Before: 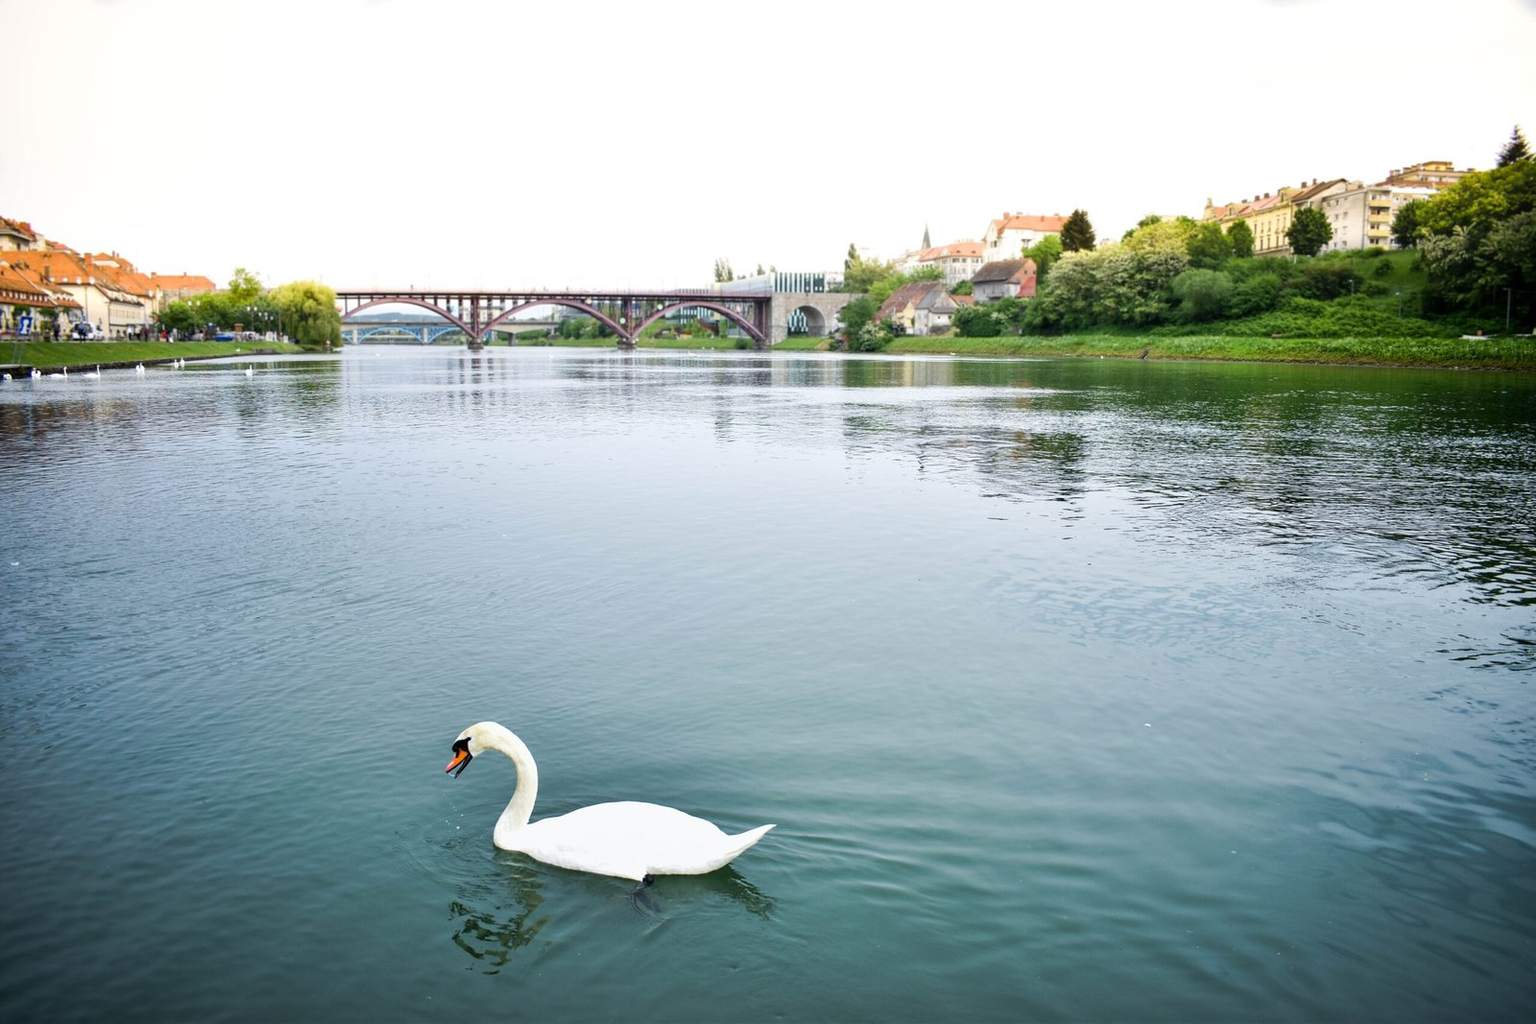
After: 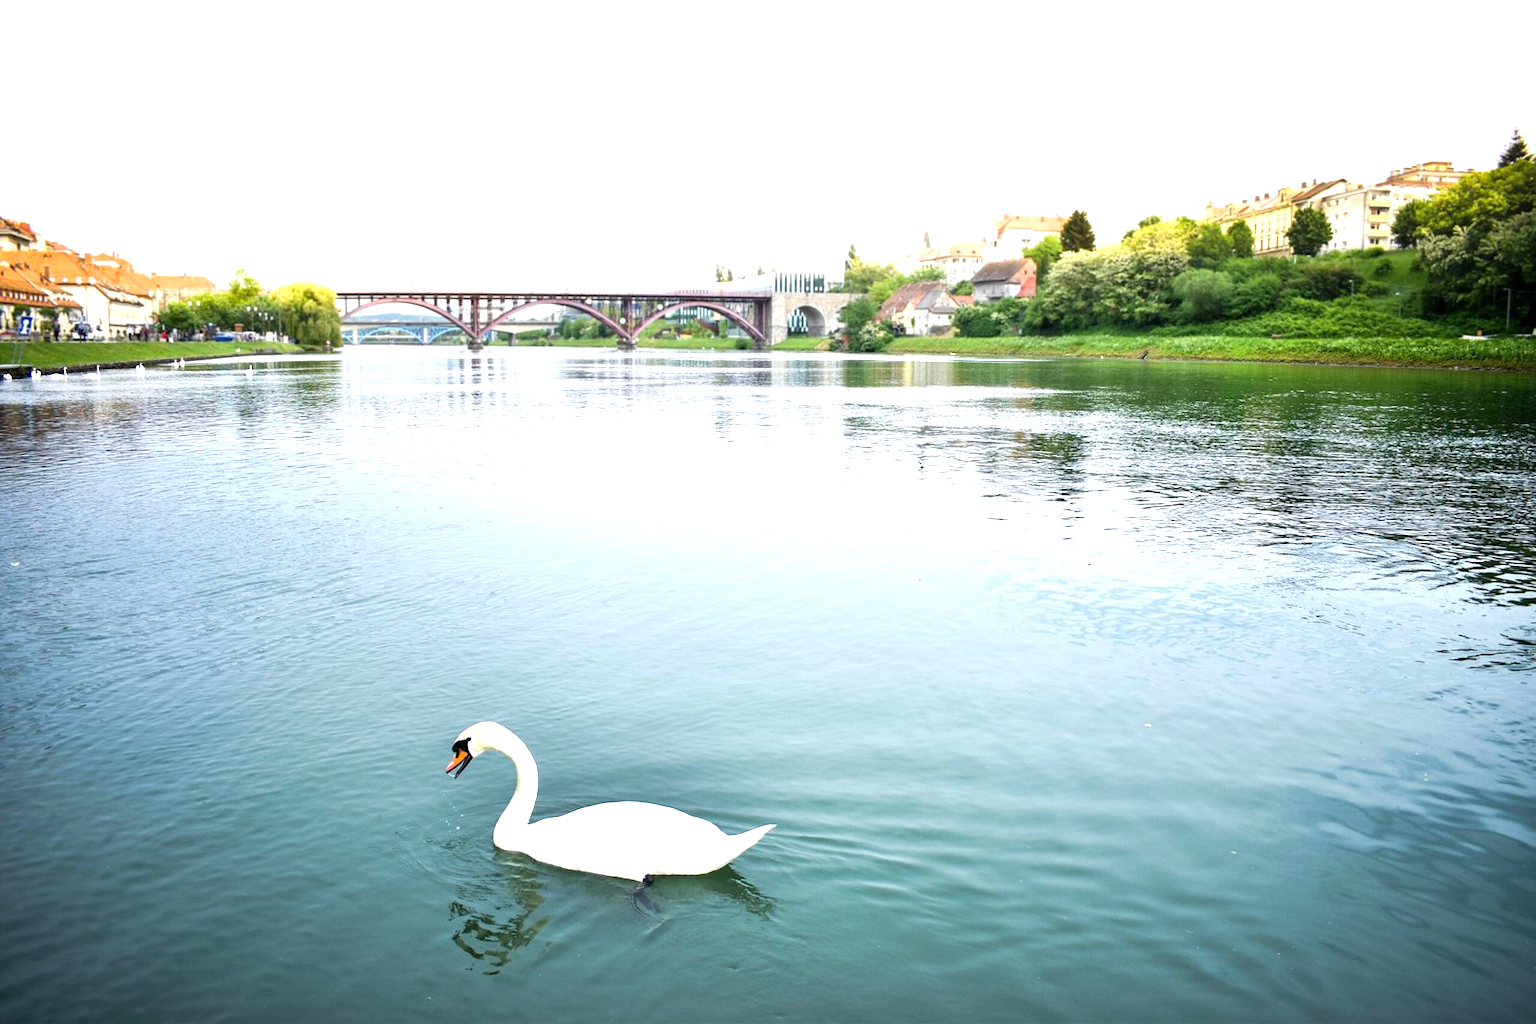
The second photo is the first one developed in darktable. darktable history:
exposure: exposure 0.784 EV, compensate exposure bias true, compensate highlight preservation false
